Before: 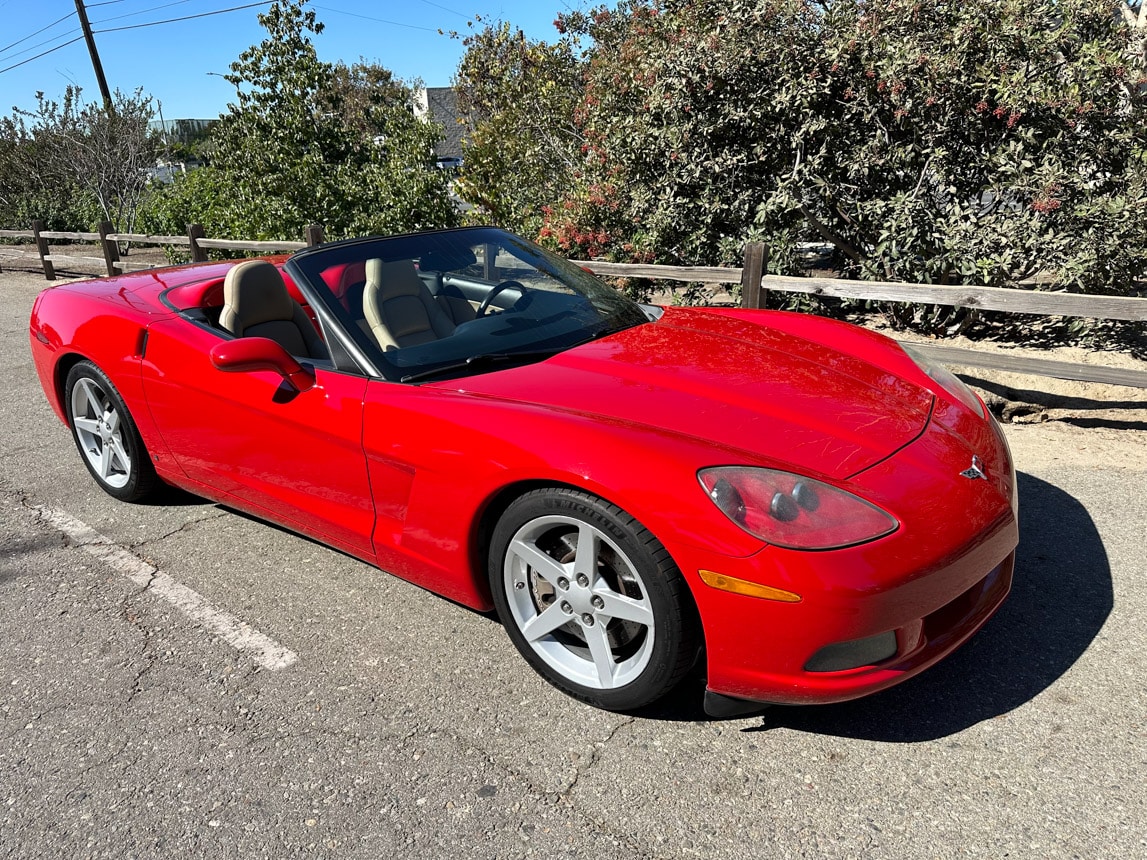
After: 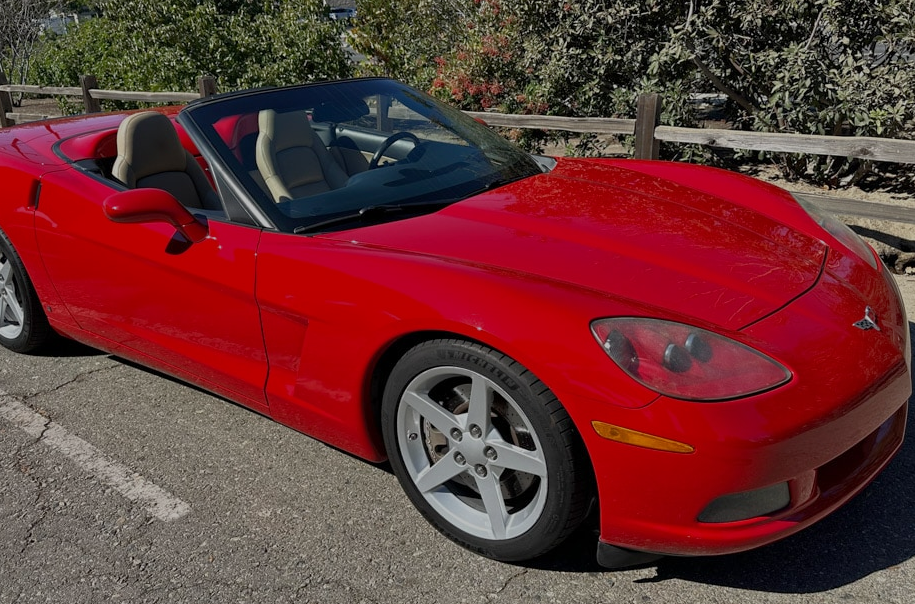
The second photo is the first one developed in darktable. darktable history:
tone equalizer: -8 EV -0.015 EV, -7 EV 0.026 EV, -6 EV -0.007 EV, -5 EV 0.004 EV, -4 EV -0.046 EV, -3 EV -0.235 EV, -2 EV -0.675 EV, -1 EV -0.987 EV, +0 EV -0.963 EV
crop: left 9.35%, top 17.361%, right 10.828%, bottom 12.303%
